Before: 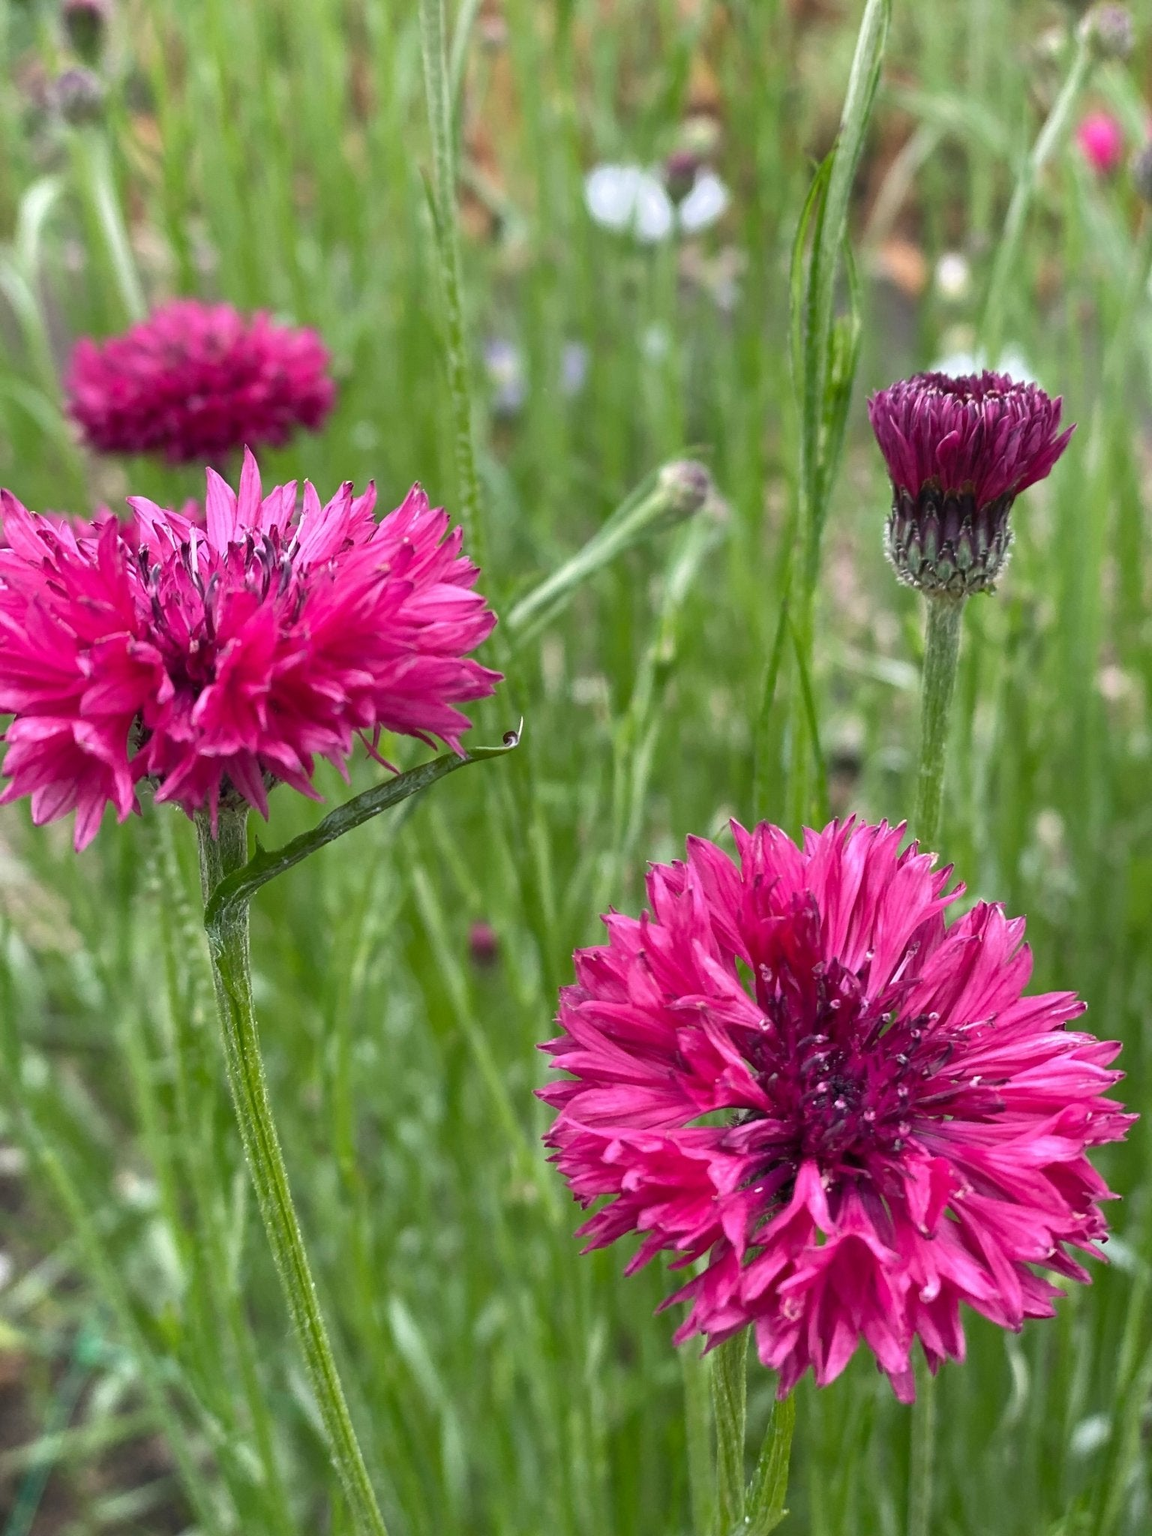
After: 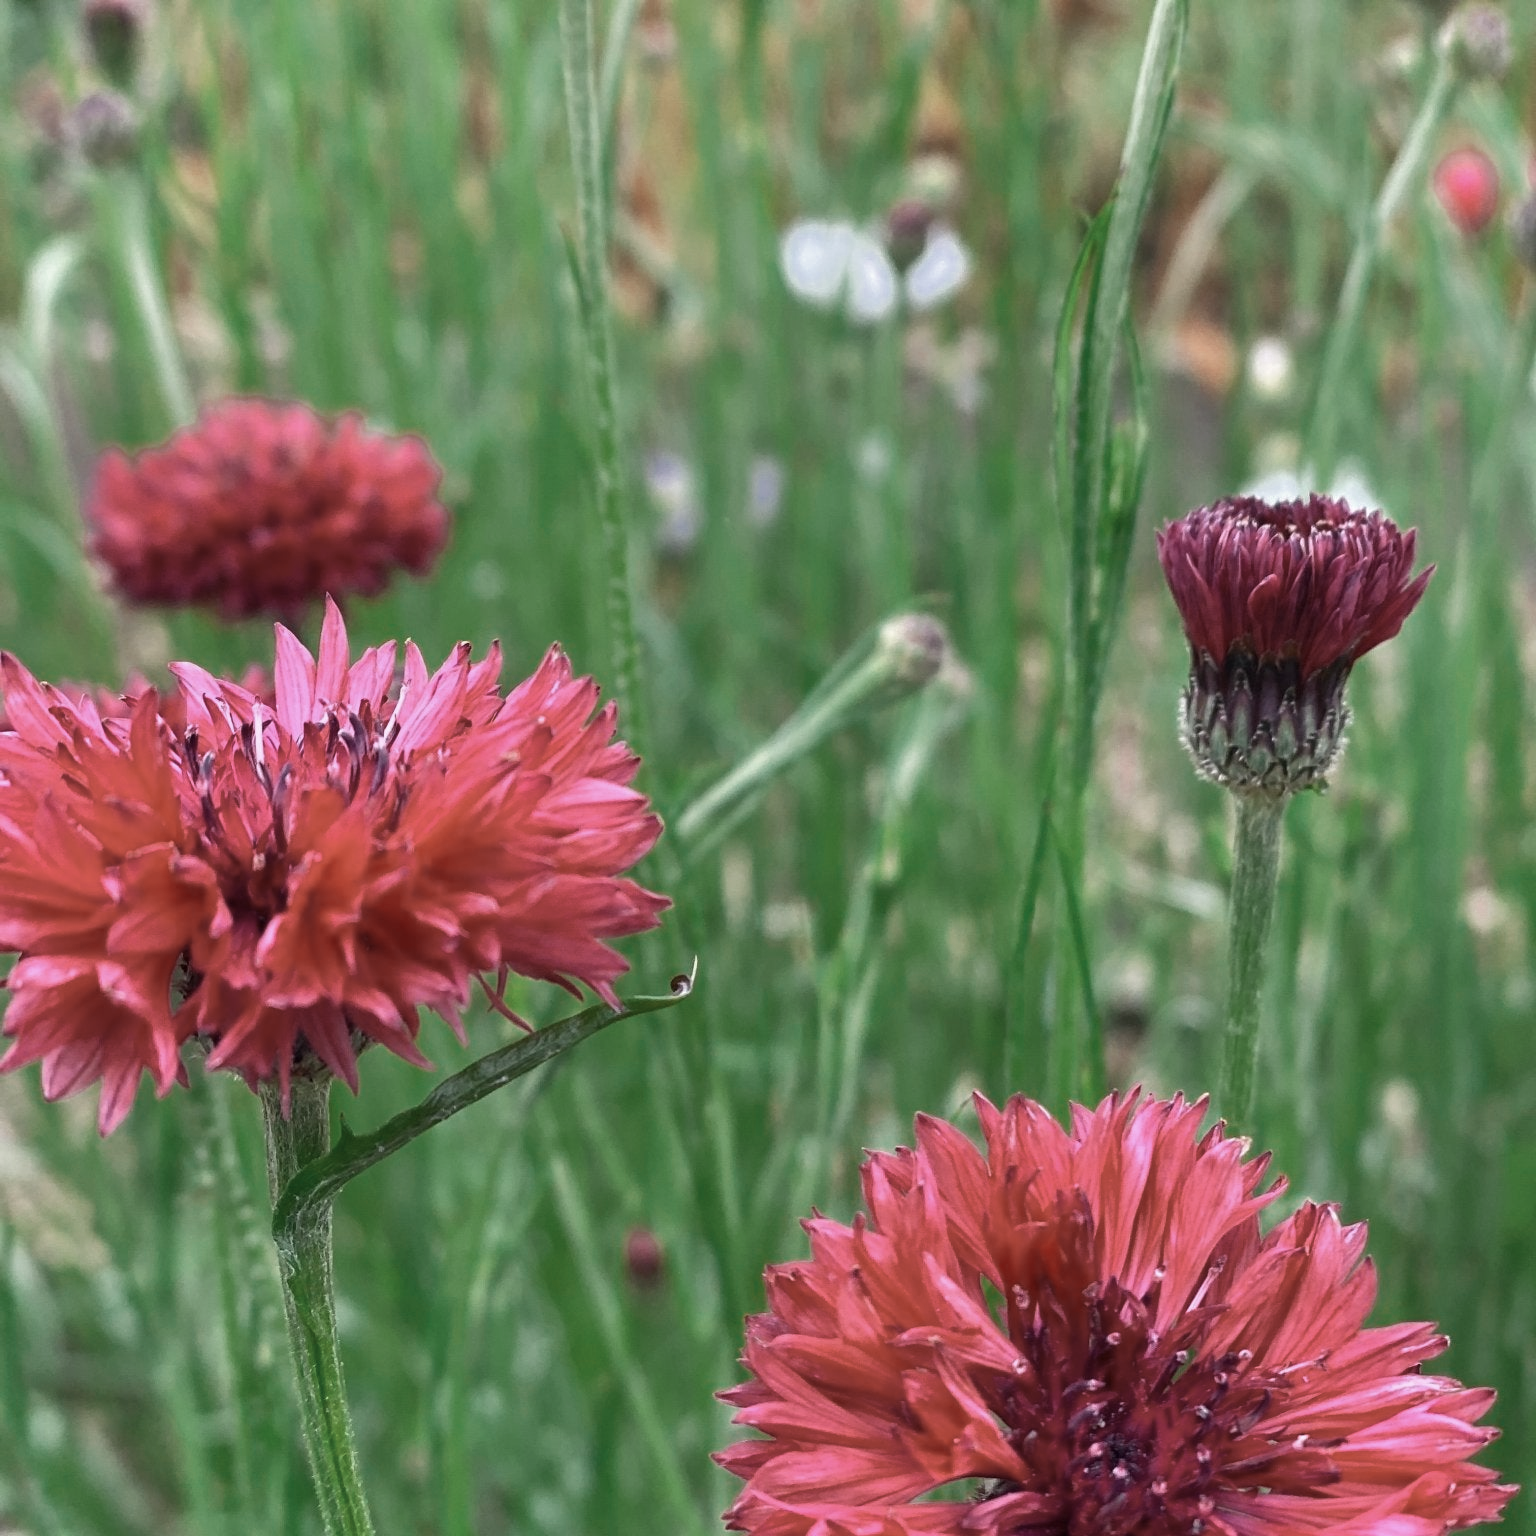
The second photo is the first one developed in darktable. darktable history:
crop: bottom 24.988%
color zones: curves: ch0 [(0, 0.5) (0.125, 0.4) (0.25, 0.5) (0.375, 0.4) (0.5, 0.4) (0.625, 0.35) (0.75, 0.35) (0.875, 0.5)]; ch1 [(0, 0.35) (0.125, 0.45) (0.25, 0.35) (0.375, 0.35) (0.5, 0.35) (0.625, 0.35) (0.75, 0.45) (0.875, 0.35)]; ch2 [(0, 0.6) (0.125, 0.5) (0.25, 0.5) (0.375, 0.6) (0.5, 0.6) (0.625, 0.5) (0.75, 0.5) (0.875, 0.5)]
